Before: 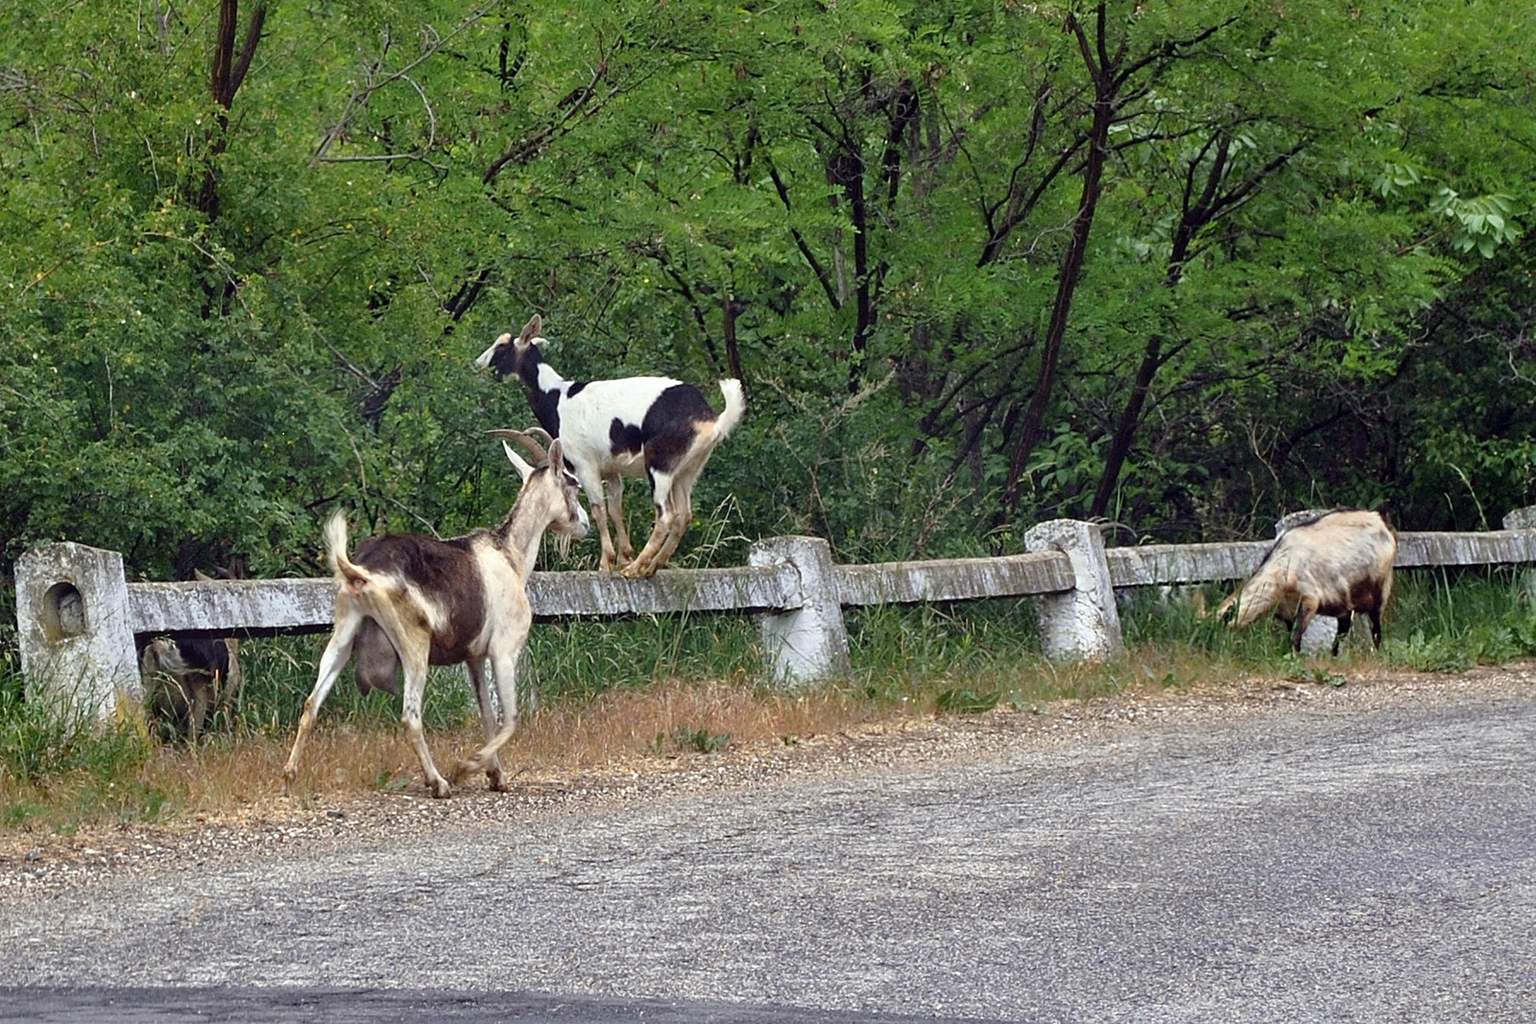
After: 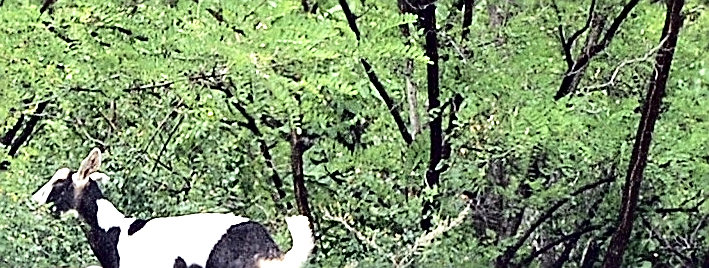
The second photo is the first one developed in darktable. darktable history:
crop: left 28.989%, top 16.861%, right 26.644%, bottom 57.942%
tone curve: curves: ch0 [(0, 0) (0.003, 0) (0.011, 0.001) (0.025, 0.003) (0.044, 0.005) (0.069, 0.012) (0.1, 0.023) (0.136, 0.039) (0.177, 0.088) (0.224, 0.15) (0.277, 0.239) (0.335, 0.334) (0.399, 0.43) (0.468, 0.526) (0.543, 0.621) (0.623, 0.711) (0.709, 0.791) (0.801, 0.87) (0.898, 0.949) (1, 1)], color space Lab, independent channels, preserve colors none
color correction: highlights b* -0.037, saturation 0.804
sharpen: amount 0.909
contrast brightness saturation: contrast 0.045
exposure: black level correction 0, exposure 0.937 EV, compensate exposure bias true, compensate highlight preservation false
tone equalizer: -8 EV -0.74 EV, -7 EV -0.666 EV, -6 EV -0.579 EV, -5 EV -0.378 EV, -3 EV 0.368 EV, -2 EV 0.6 EV, -1 EV 0.694 EV, +0 EV 0.744 EV
